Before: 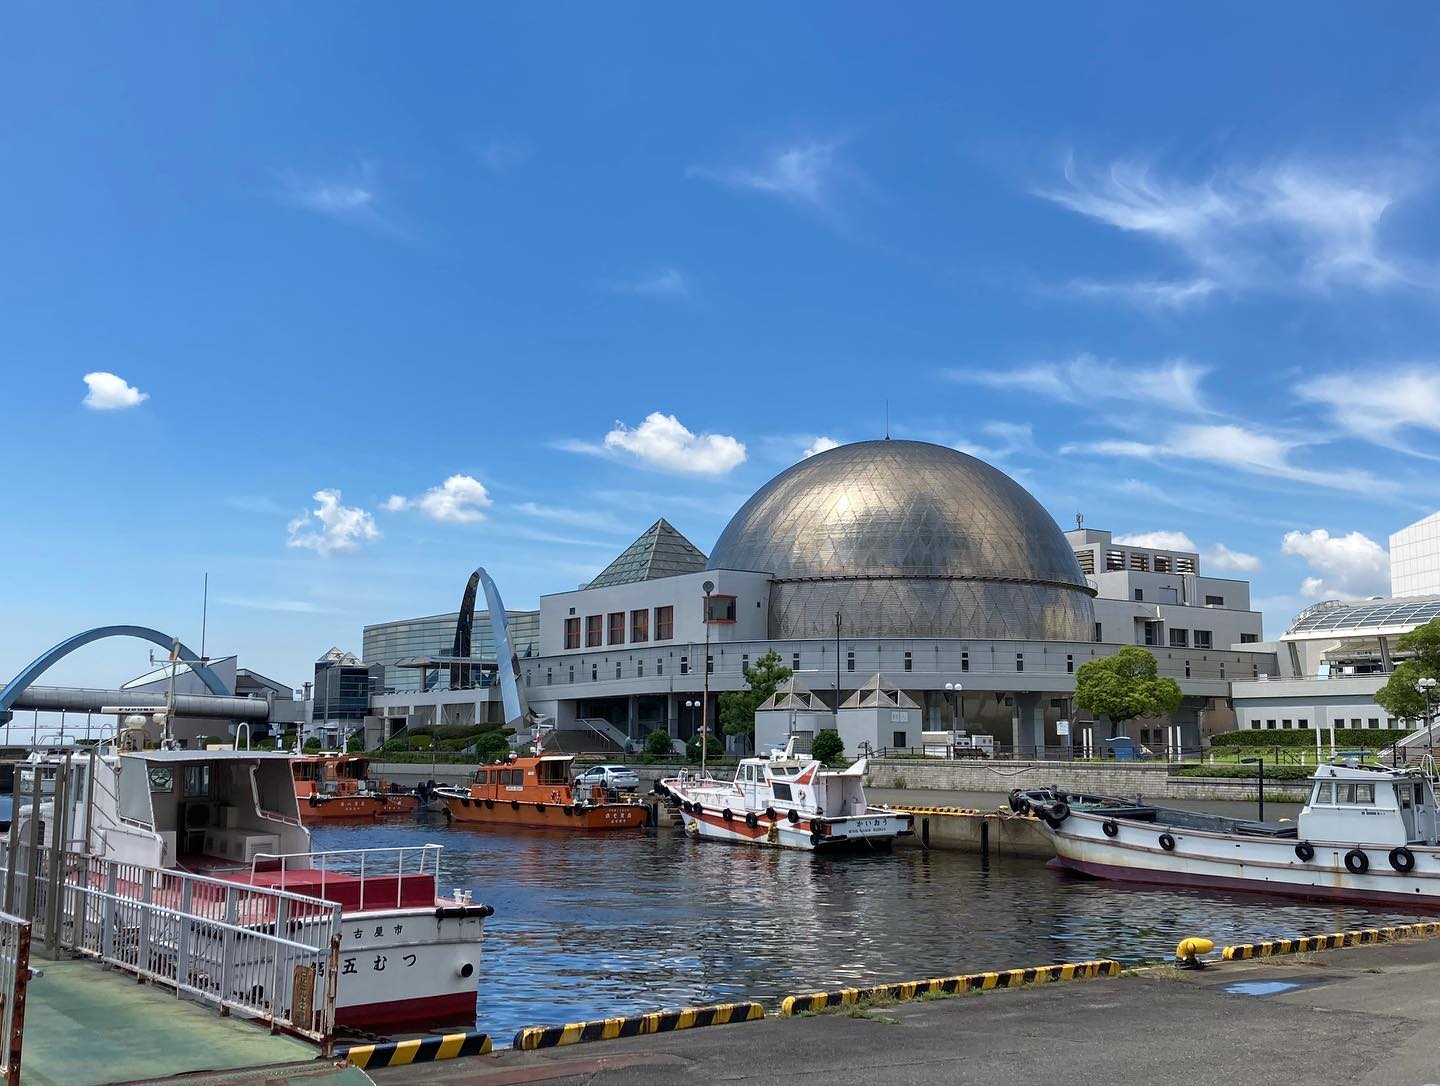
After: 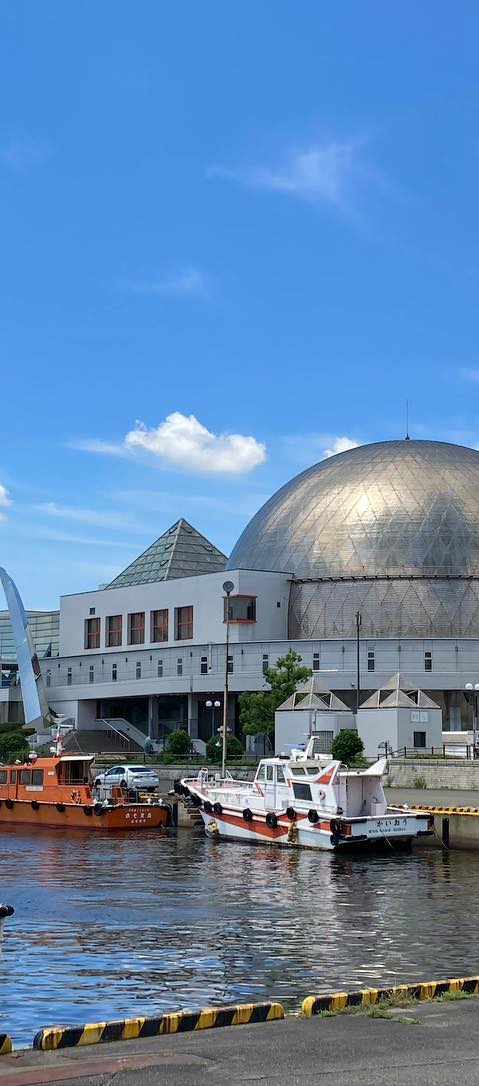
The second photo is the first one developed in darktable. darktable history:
crop: left 33.36%, right 33.36%
base curve: curves: ch0 [(0, 0) (0.262, 0.32) (0.722, 0.705) (1, 1)]
